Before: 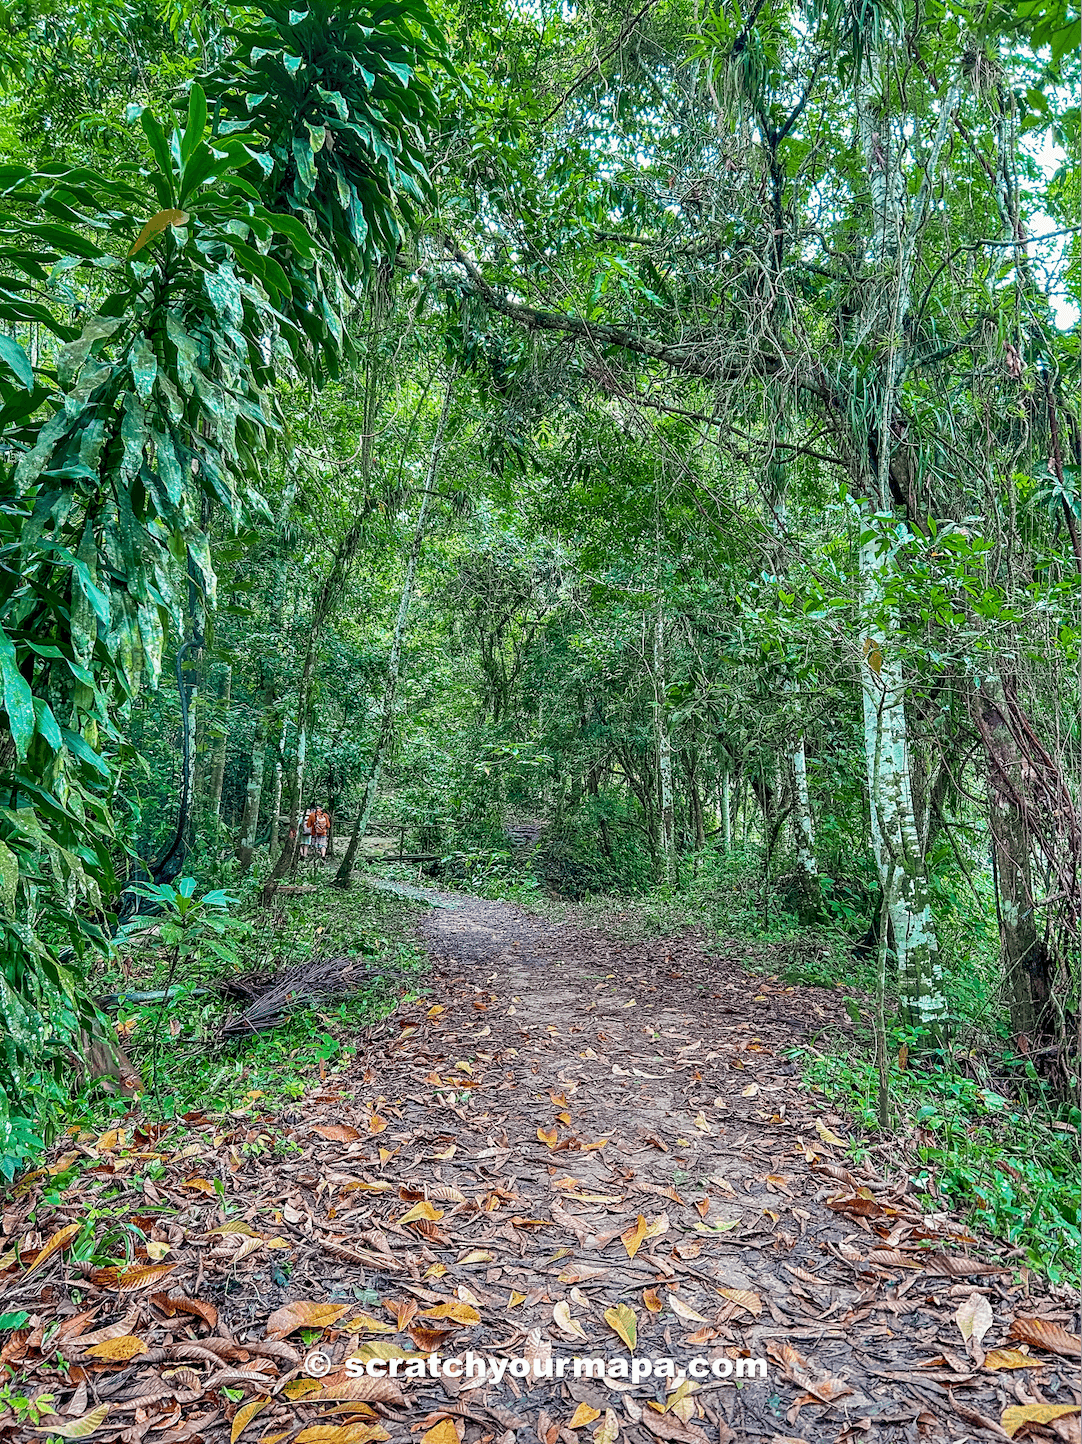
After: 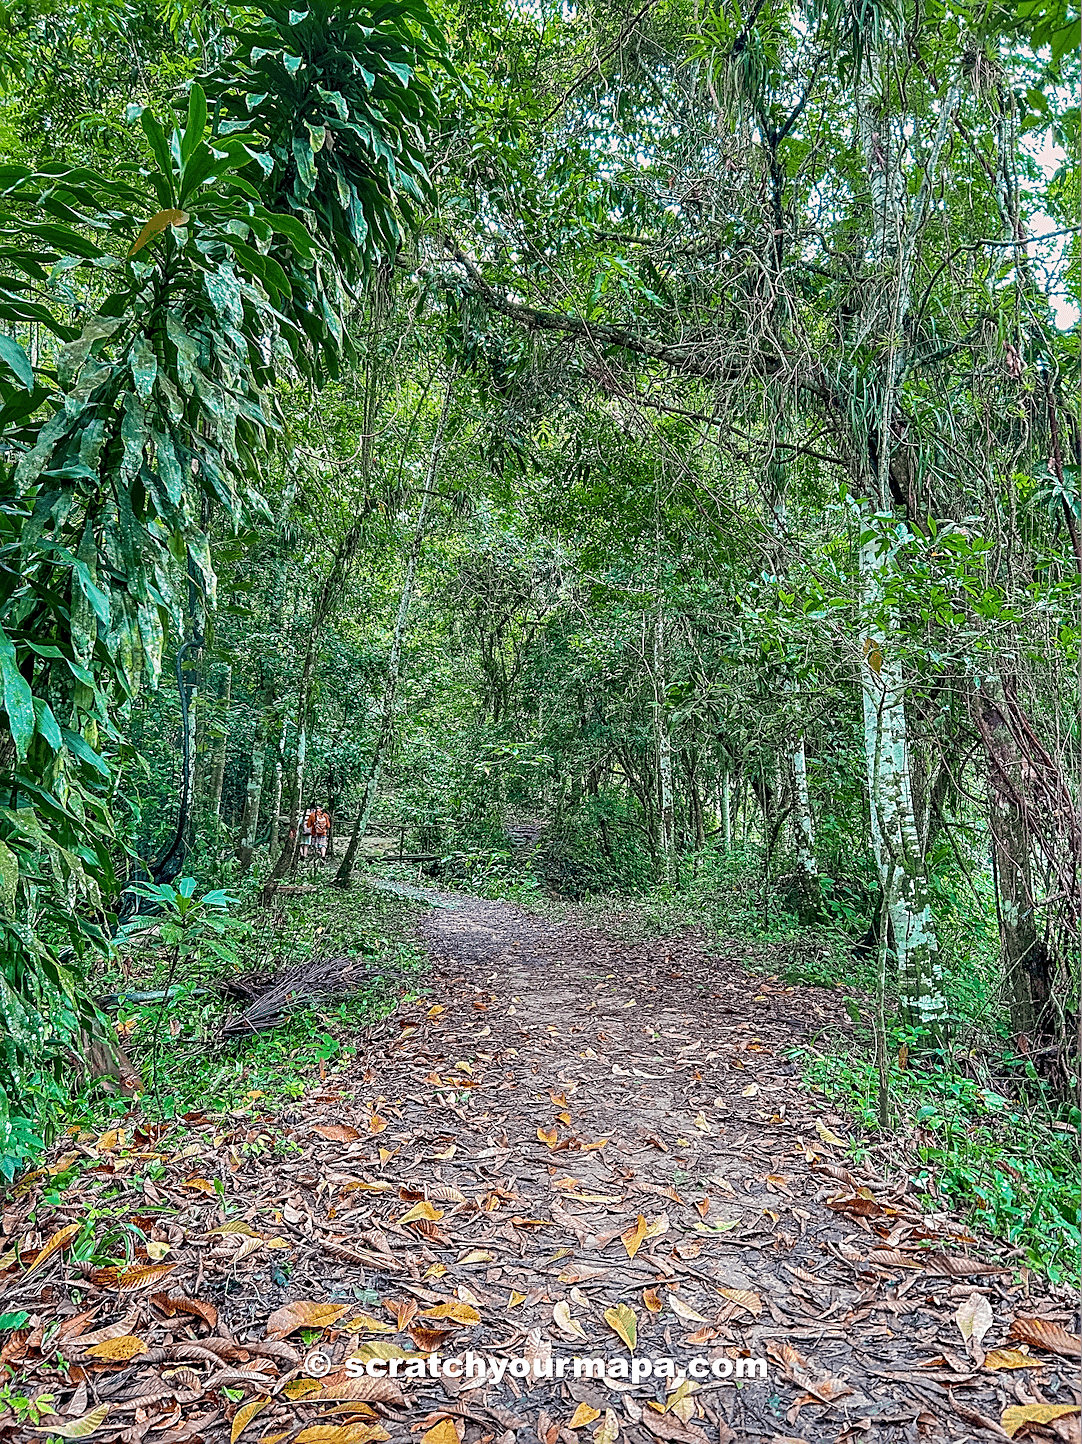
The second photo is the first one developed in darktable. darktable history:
sharpen: on, module defaults
graduated density: density 0.38 EV, hardness 21%, rotation -6.11°, saturation 32%
